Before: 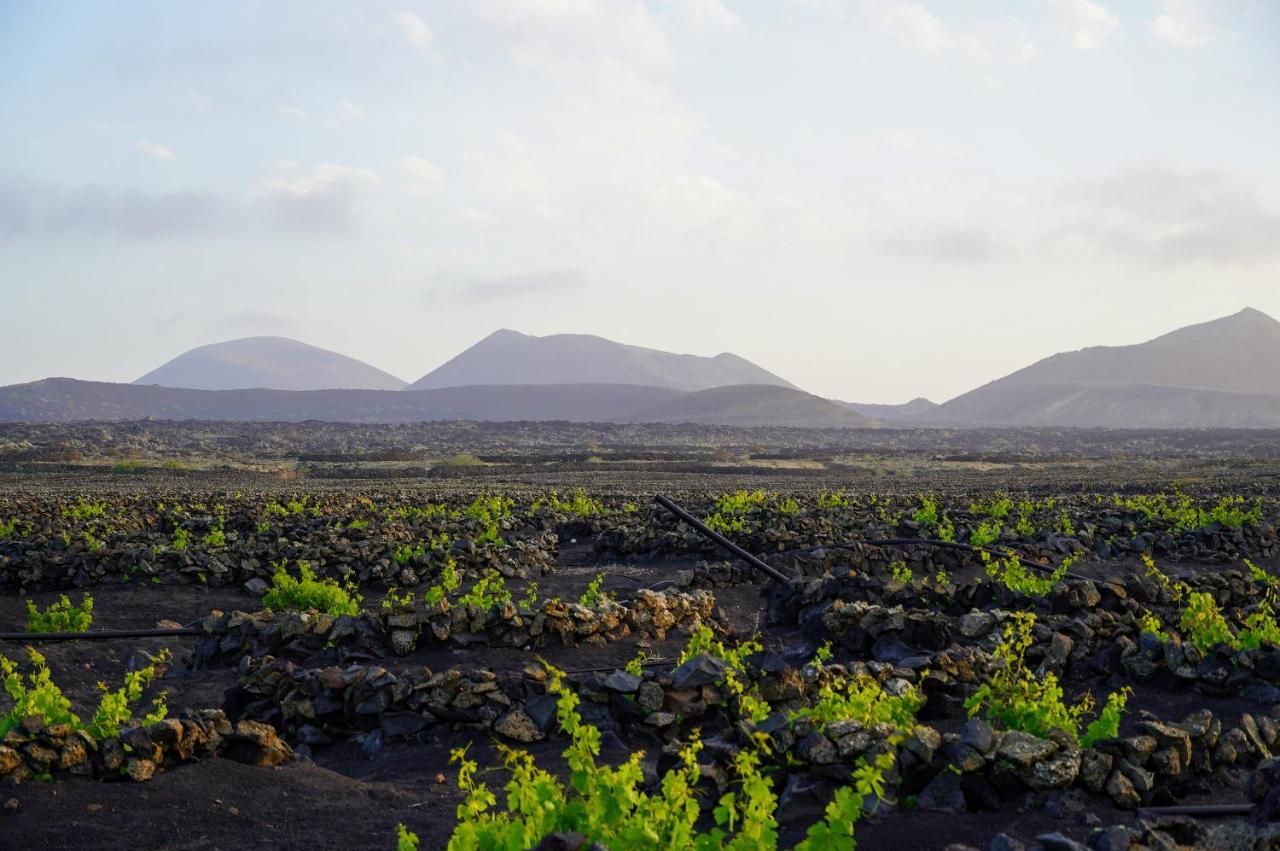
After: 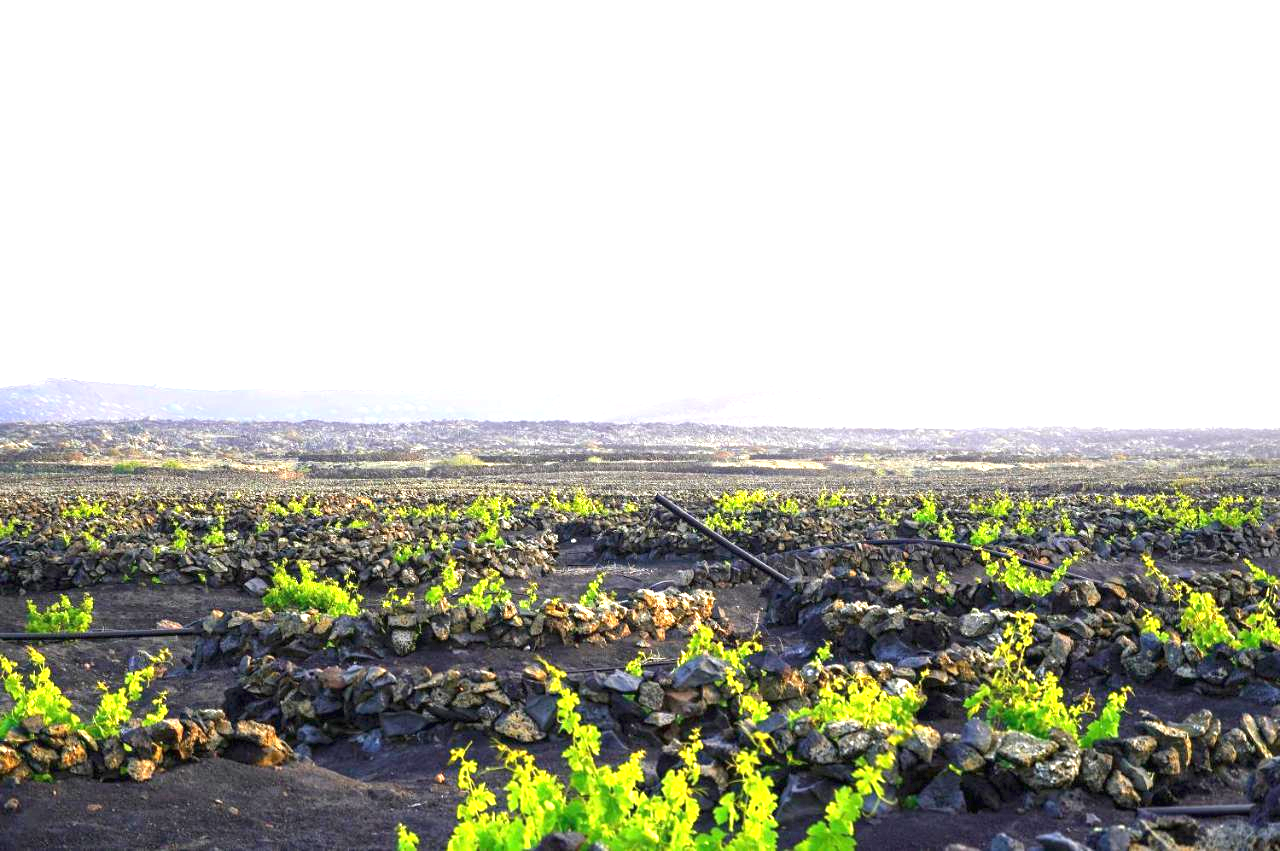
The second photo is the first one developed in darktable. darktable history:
exposure: black level correction 0, exposure 2.165 EV, compensate highlight preservation false
